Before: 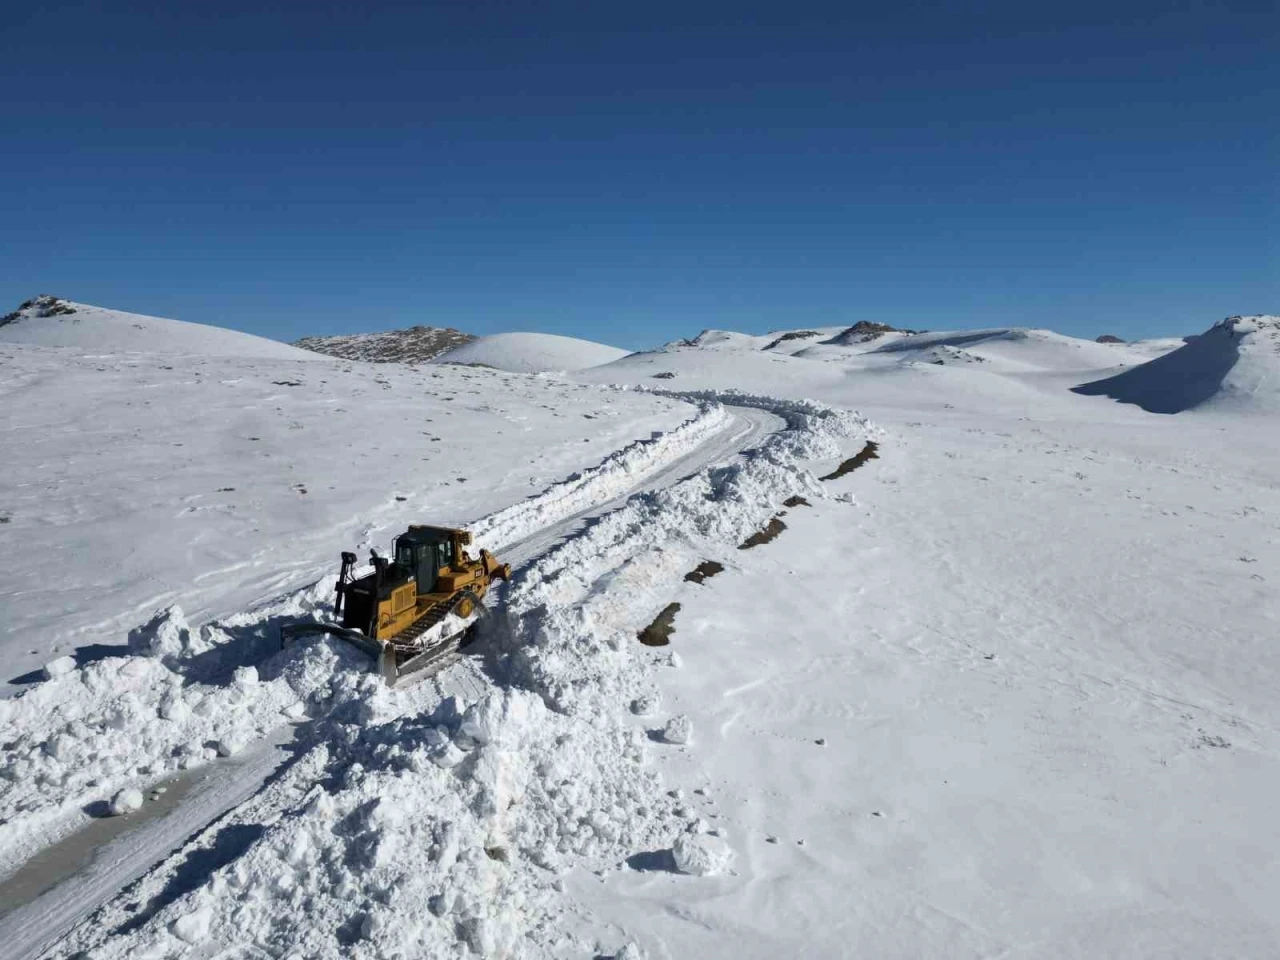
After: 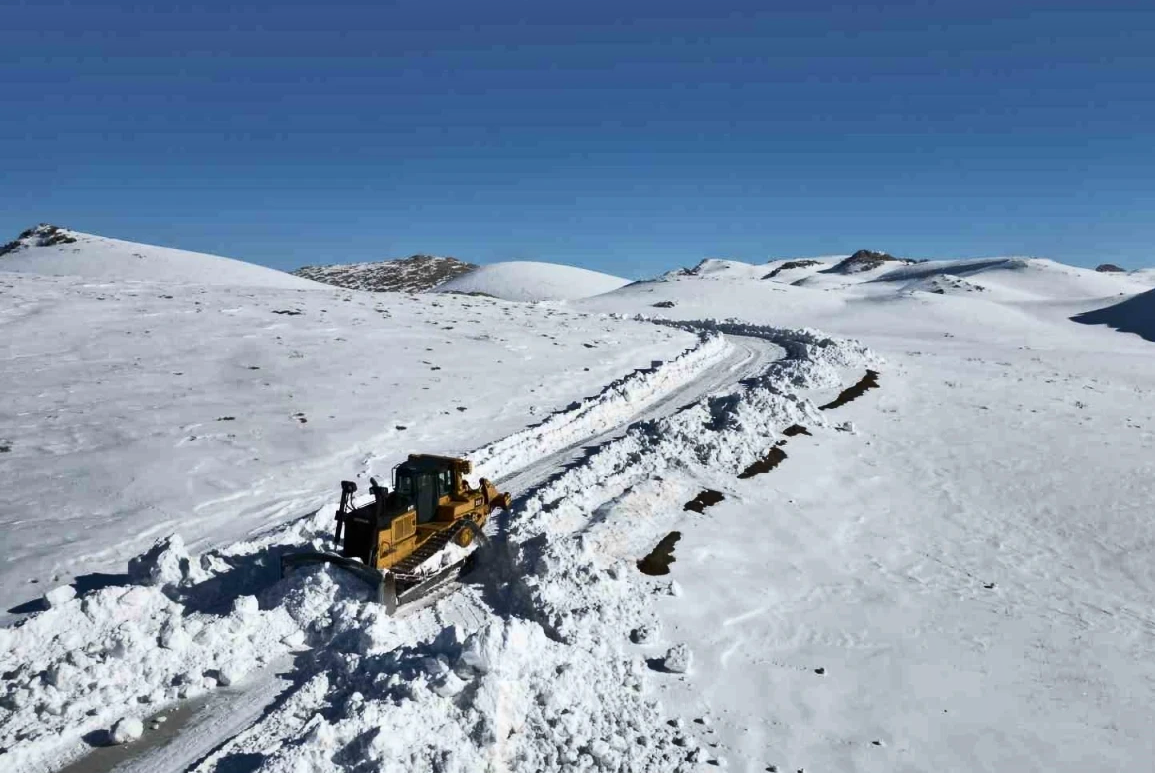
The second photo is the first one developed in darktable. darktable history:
contrast brightness saturation: contrast 0.24, brightness 0.09
crop: top 7.49%, right 9.717%, bottom 11.943%
shadows and highlights: shadows 75, highlights -60.85, soften with gaussian
